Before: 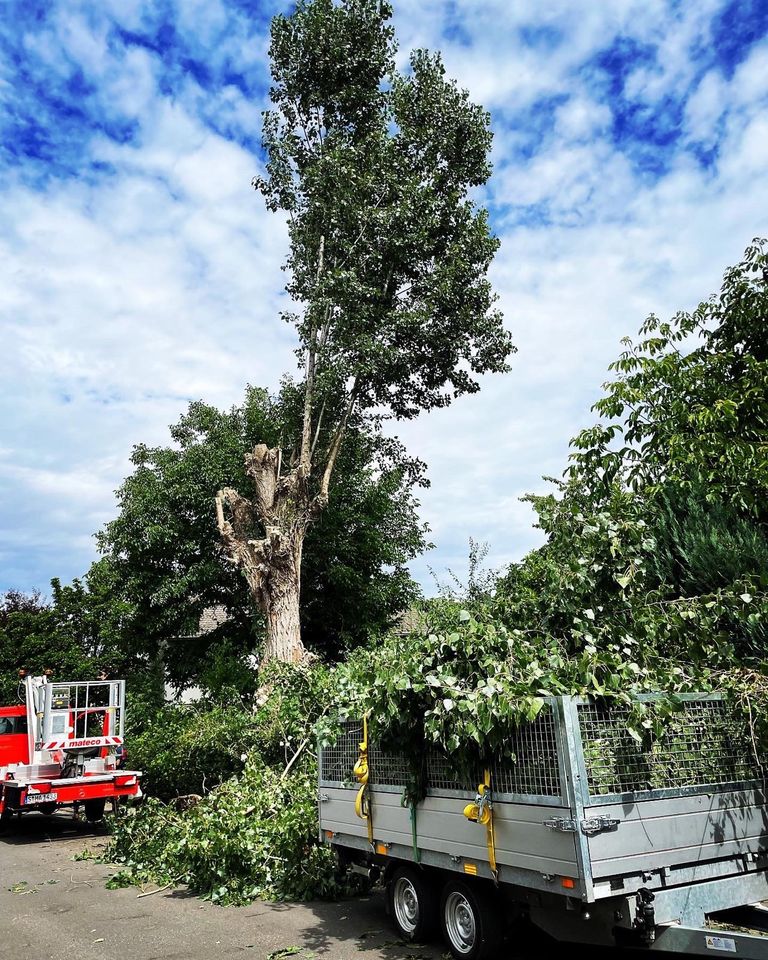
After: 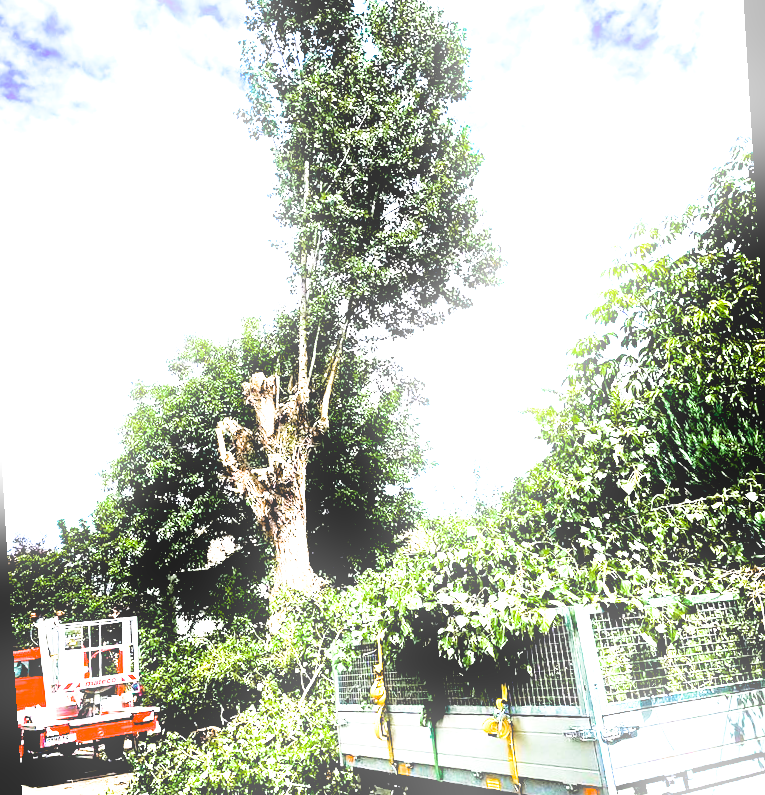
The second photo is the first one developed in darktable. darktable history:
crop and rotate: top 2.479%, bottom 3.018%
exposure: black level correction 0.016, exposure 1.774 EV, compensate highlight preservation false
rotate and perspective: rotation -3.52°, crop left 0.036, crop right 0.964, crop top 0.081, crop bottom 0.919
bloom: size 9%, threshold 100%, strength 7%
levels: levels [0.016, 0.484, 0.953]
velvia: on, module defaults
color correction: saturation 0.85
sigmoid: contrast 1.86, skew 0.35
